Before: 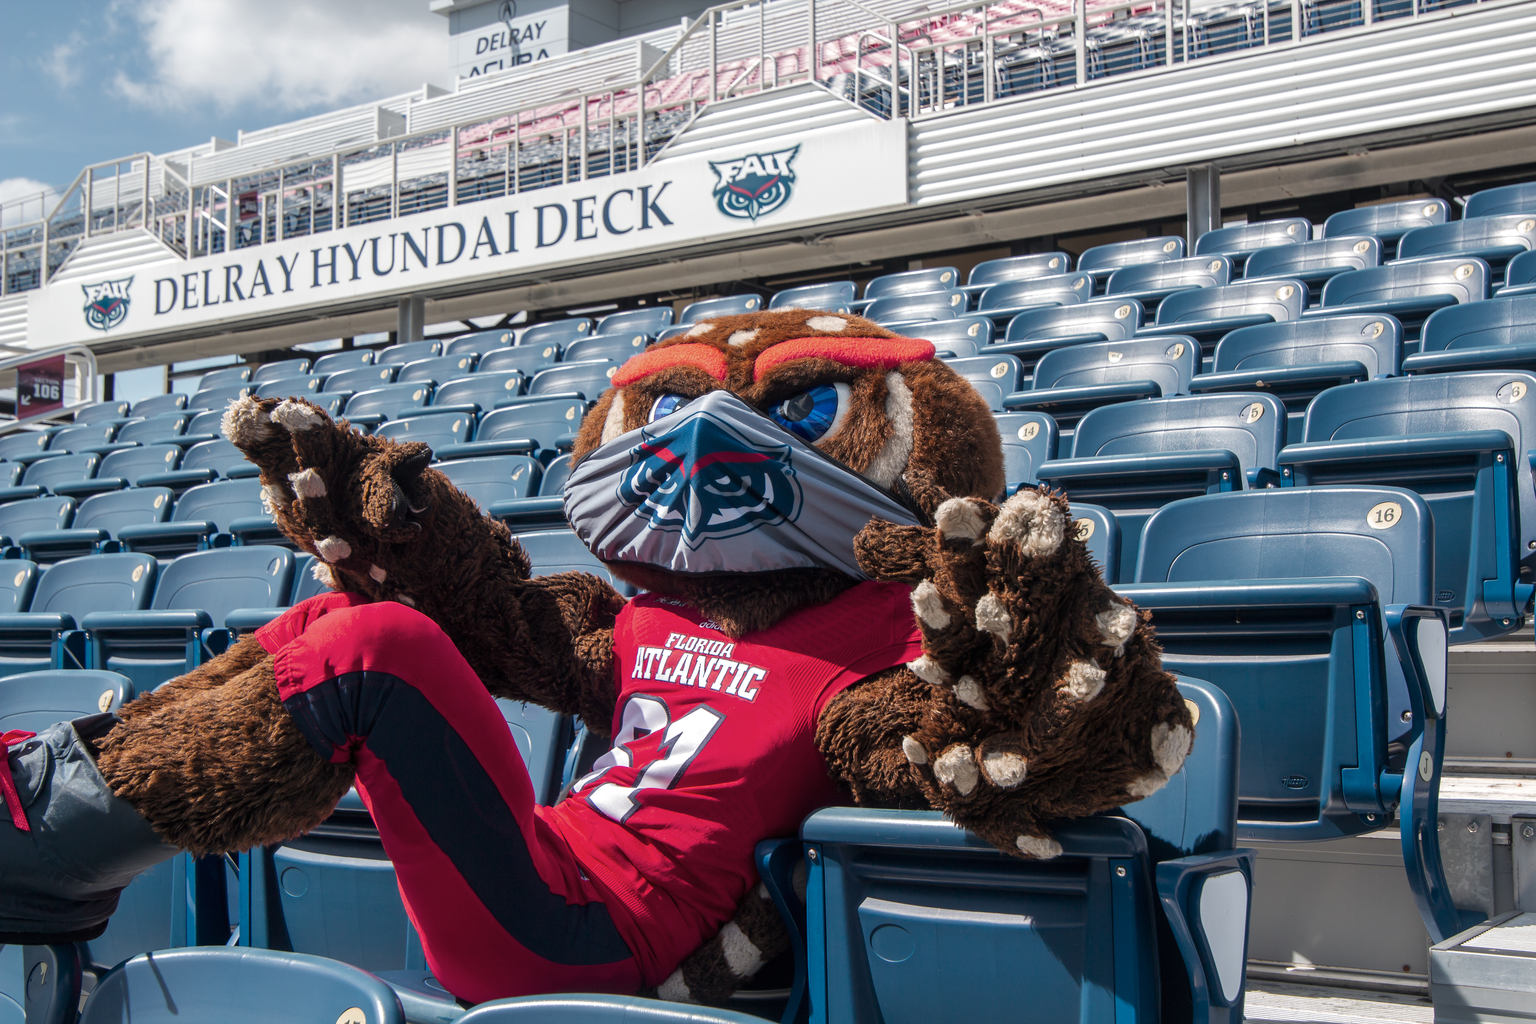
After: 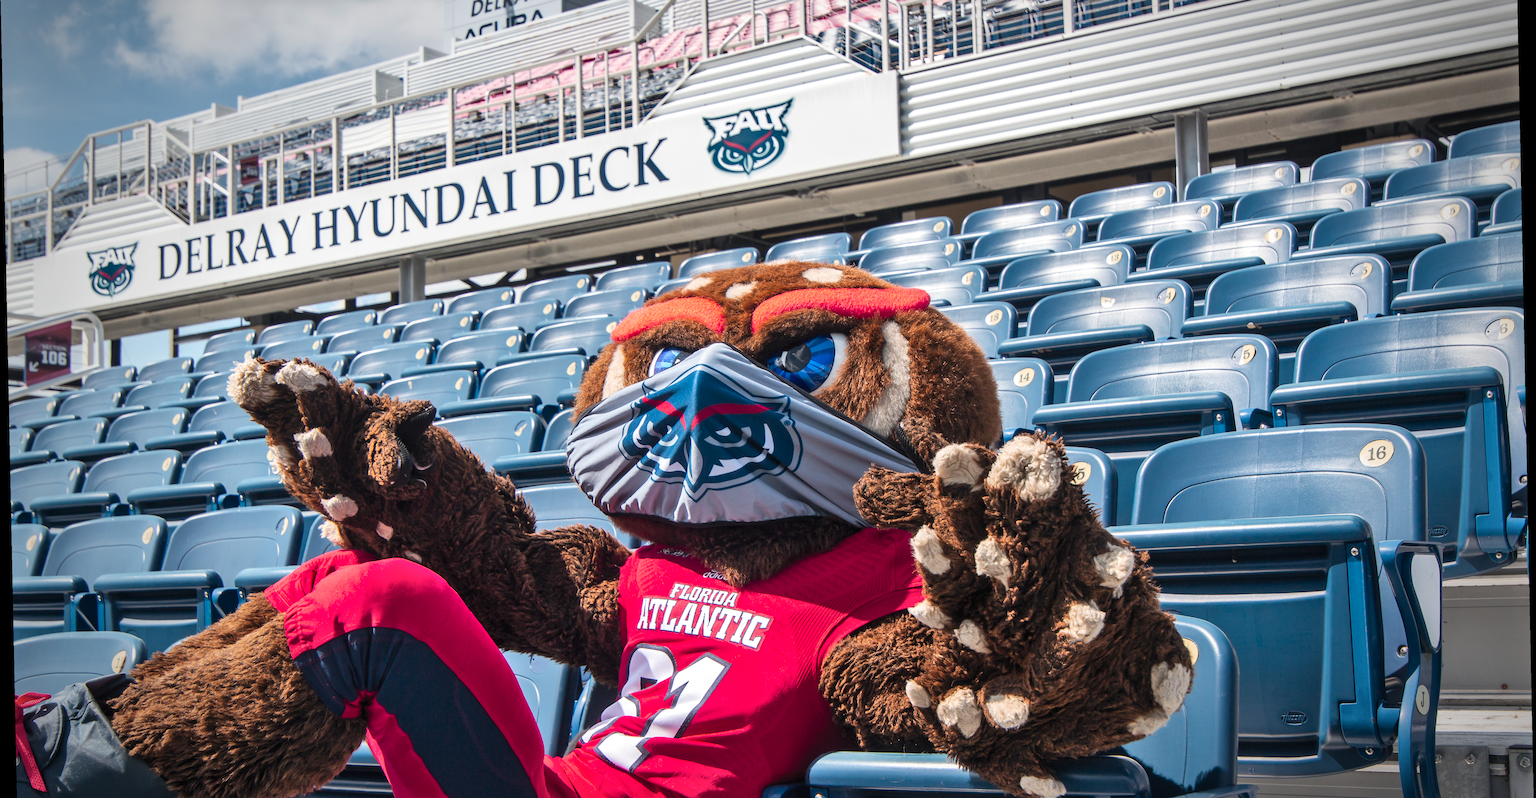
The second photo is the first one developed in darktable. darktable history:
shadows and highlights: low approximation 0.01, soften with gaussian
rotate and perspective: rotation -1.17°, automatic cropping off
contrast brightness saturation: contrast 0.2, brightness 0.16, saturation 0.22
crop: top 5.667%, bottom 17.637%
vignetting: fall-off start 70.97%, brightness -0.584, saturation -0.118, width/height ratio 1.333
